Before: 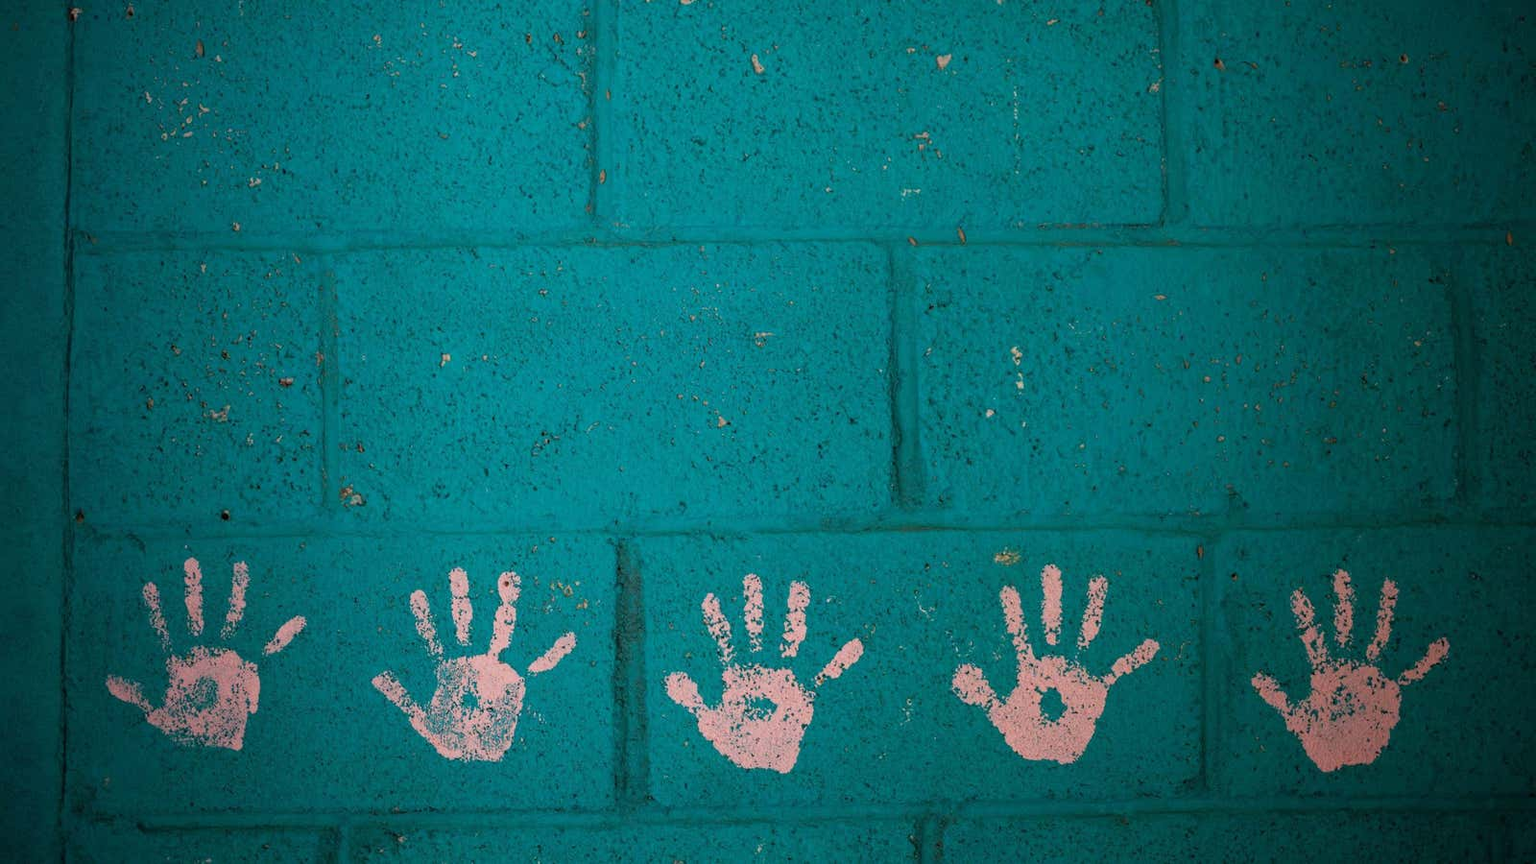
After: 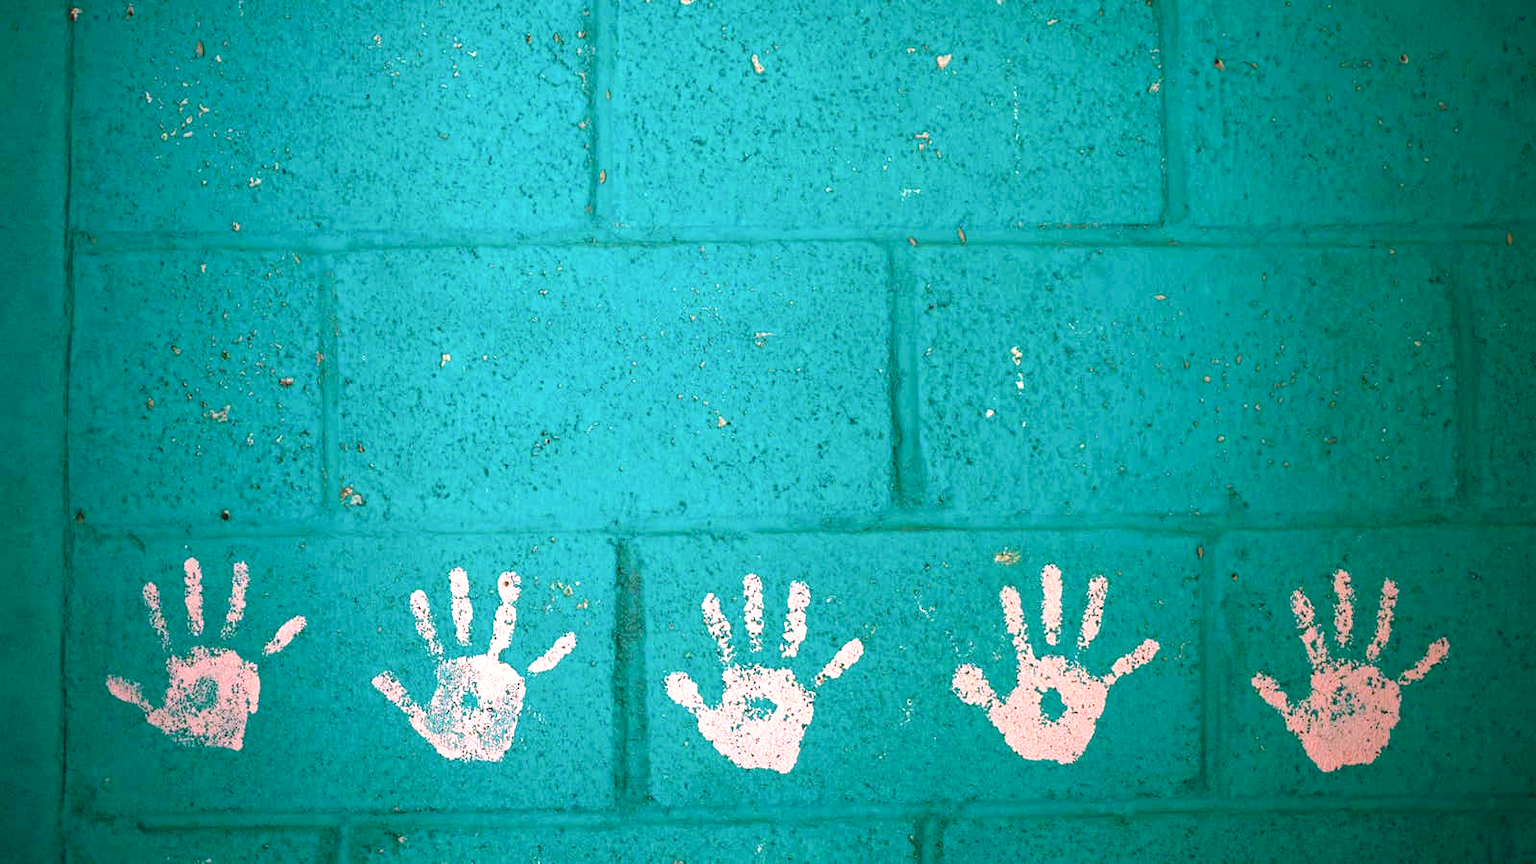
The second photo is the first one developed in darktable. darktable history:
contrast brightness saturation: contrast -0.162, brightness 0.044, saturation -0.14
color balance rgb: shadows lift › chroma 11.592%, shadows lift › hue 131.01°, perceptual saturation grading › global saturation 20%, perceptual saturation grading › highlights -24.953%, perceptual saturation grading › shadows 26.144%, perceptual brilliance grading › highlights 13.803%, perceptual brilliance grading › mid-tones 8.064%, perceptual brilliance grading › shadows -17.915%
exposure: black level correction 0, exposure 1.122 EV, compensate highlight preservation false
